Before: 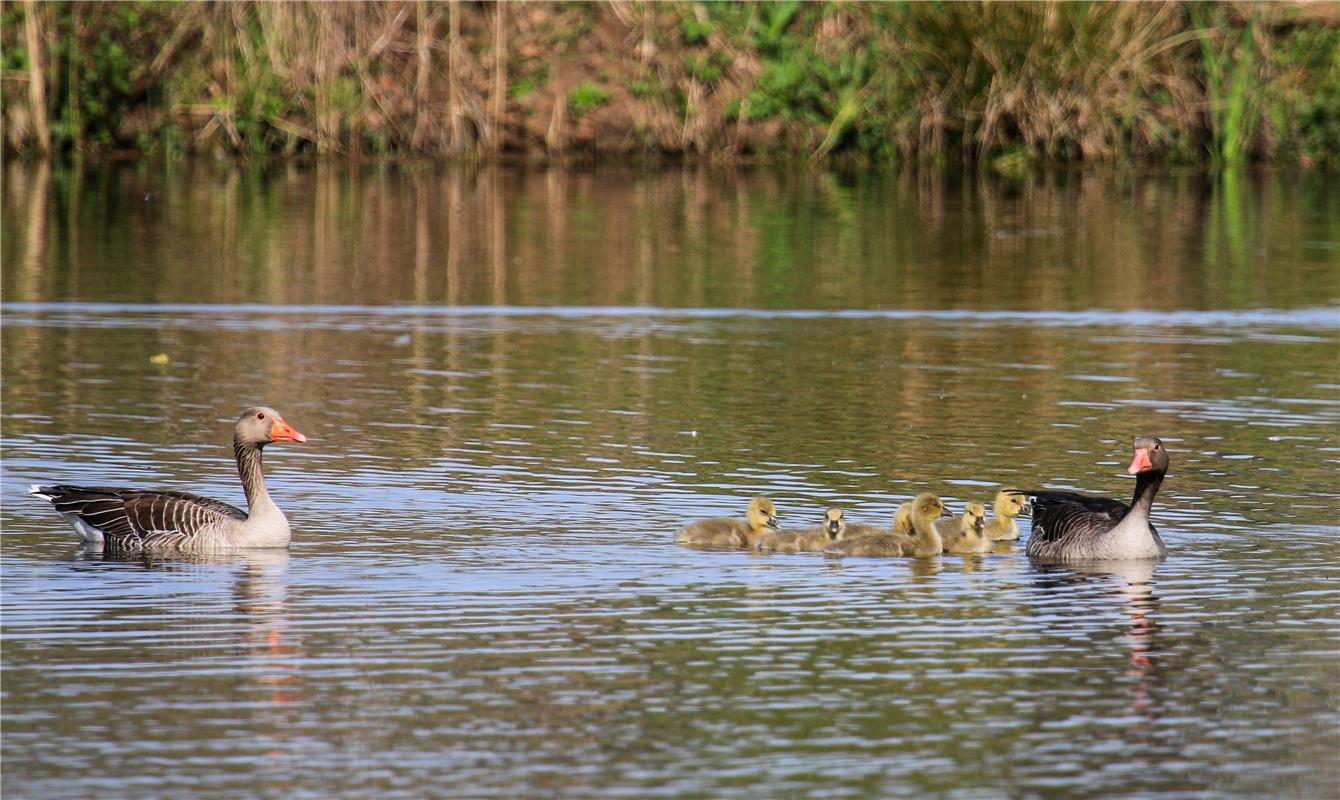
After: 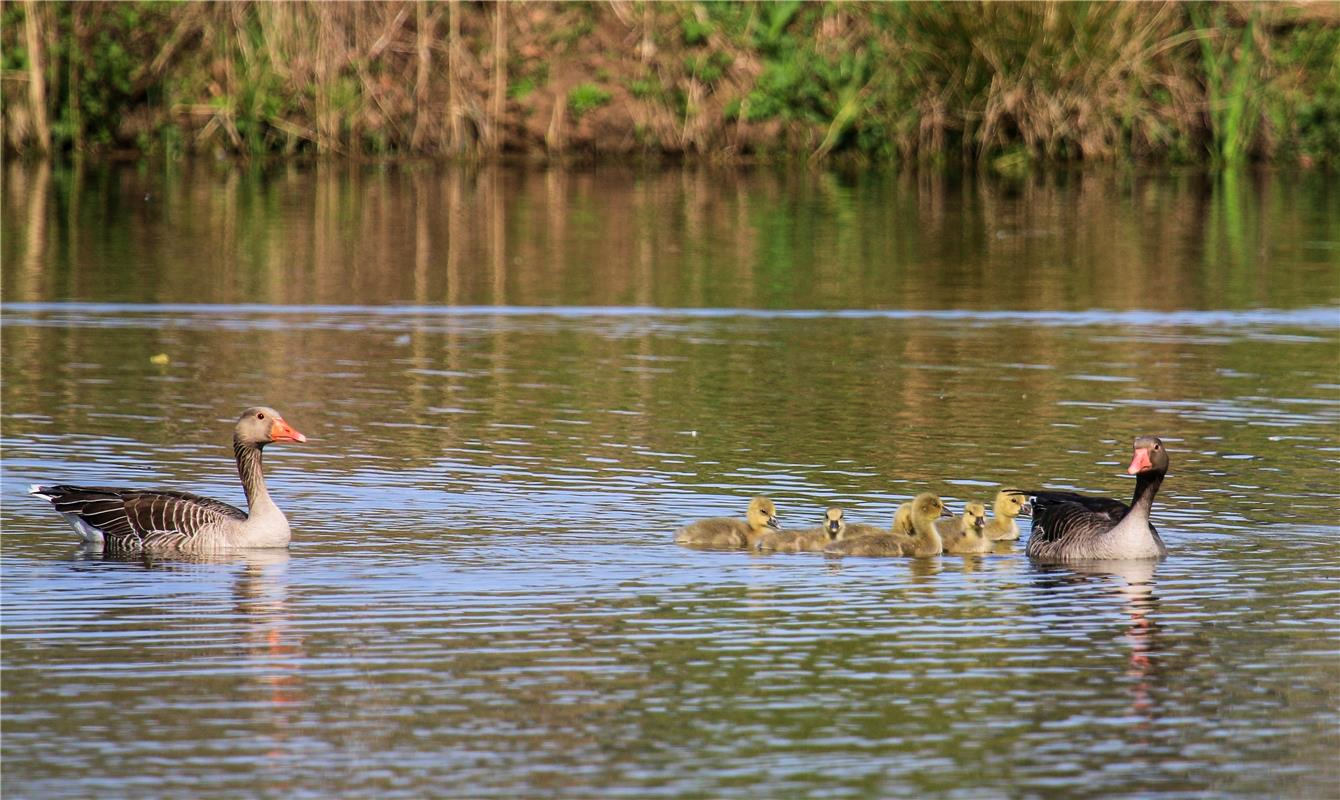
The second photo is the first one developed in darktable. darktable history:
velvia: strength 24.34%
